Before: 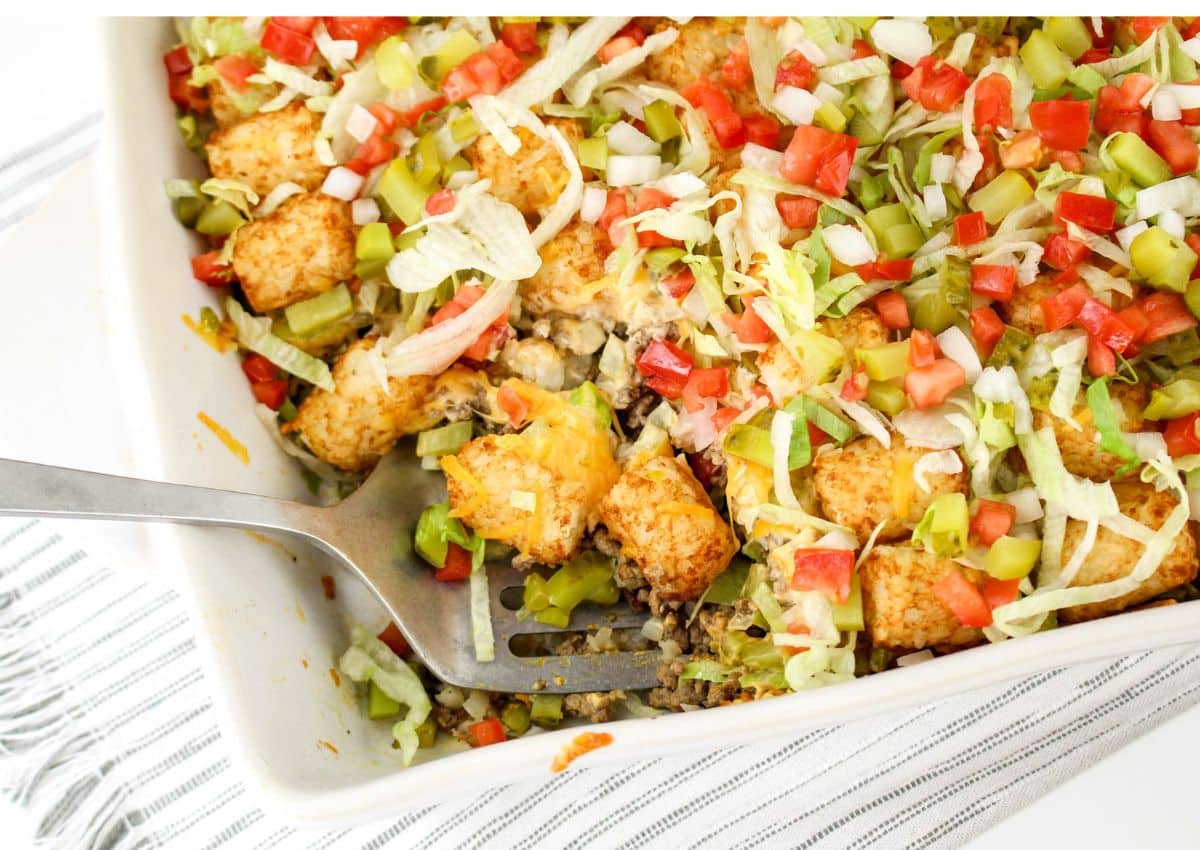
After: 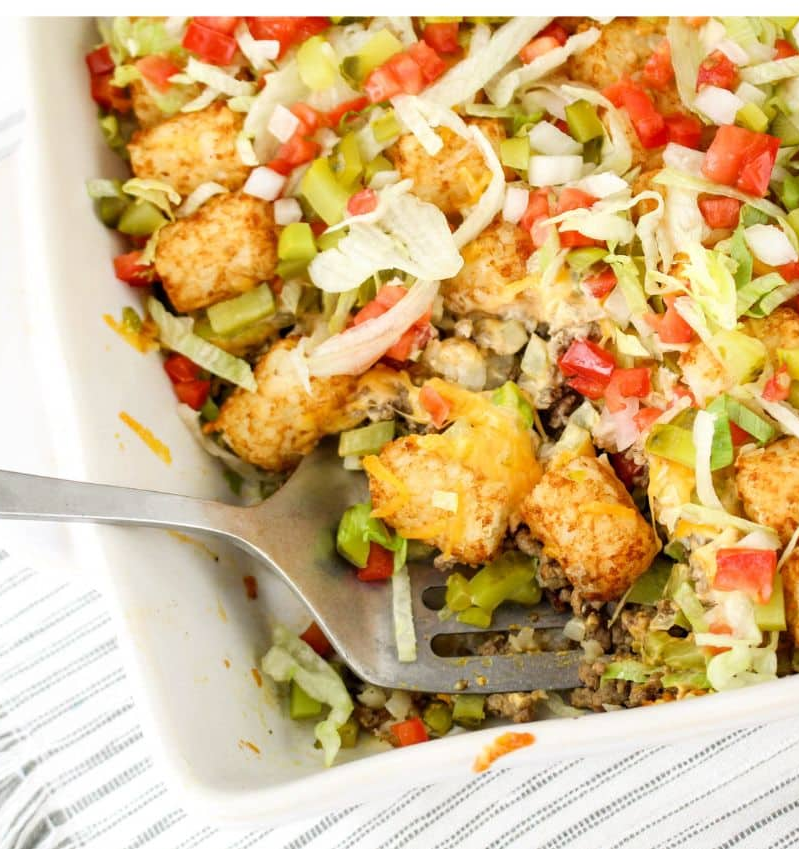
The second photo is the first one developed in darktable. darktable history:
crop and rotate: left 6.568%, right 26.787%
